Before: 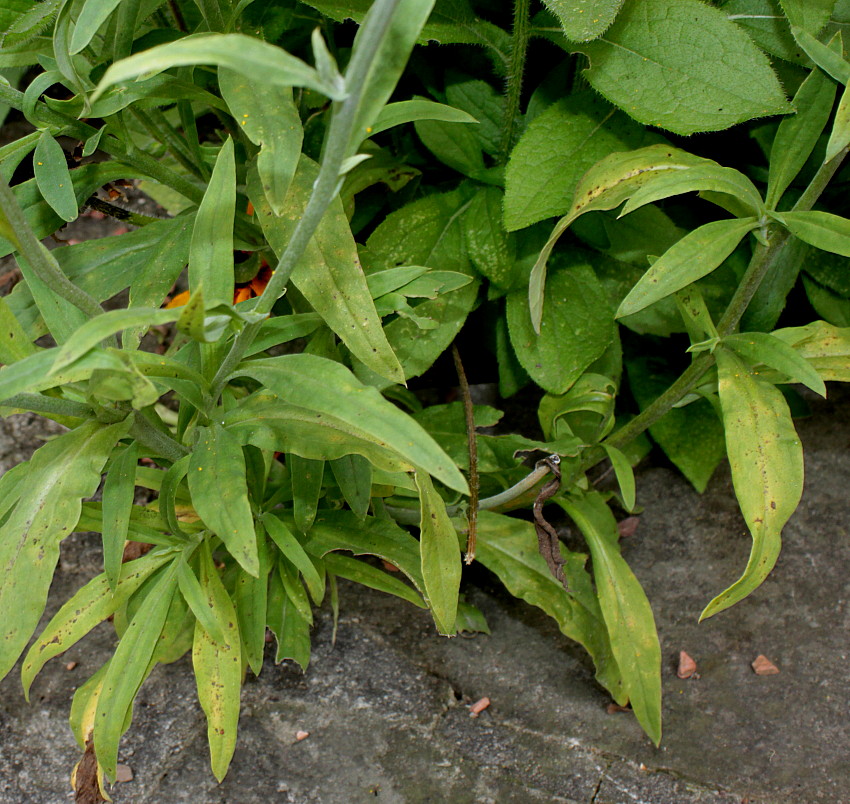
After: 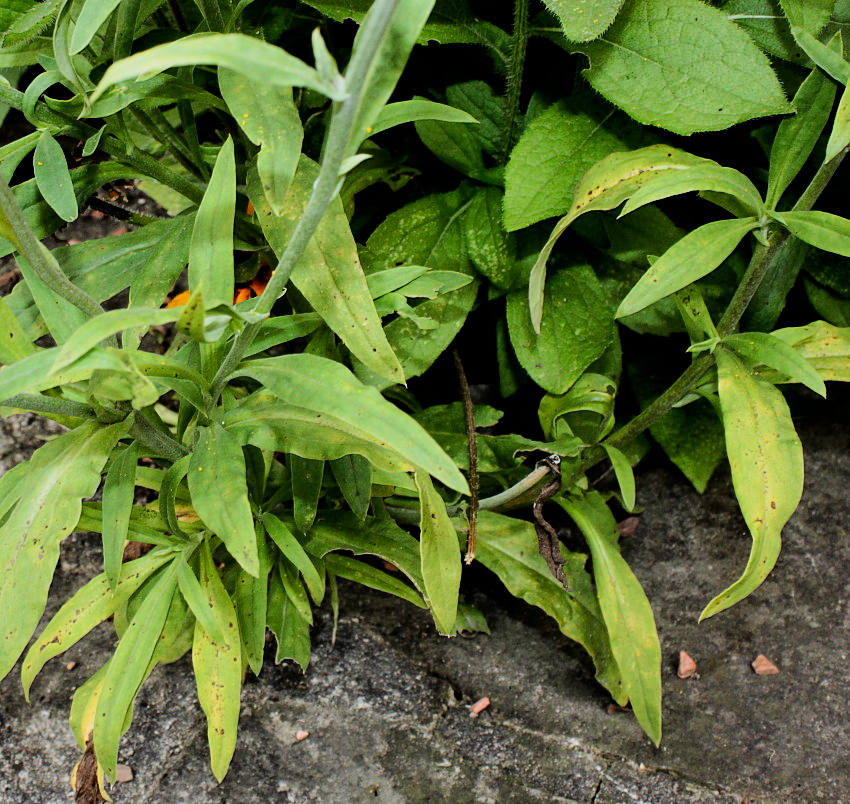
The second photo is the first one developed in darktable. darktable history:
filmic rgb: black relative exposure -7.5 EV, white relative exposure 5 EV, hardness 3.31, contrast 1.3, contrast in shadows safe
tone curve: curves: ch0 [(0, 0) (0.004, 0.001) (0.133, 0.112) (0.325, 0.362) (0.832, 0.893) (1, 1)], color space Lab, linked channels, preserve colors none
